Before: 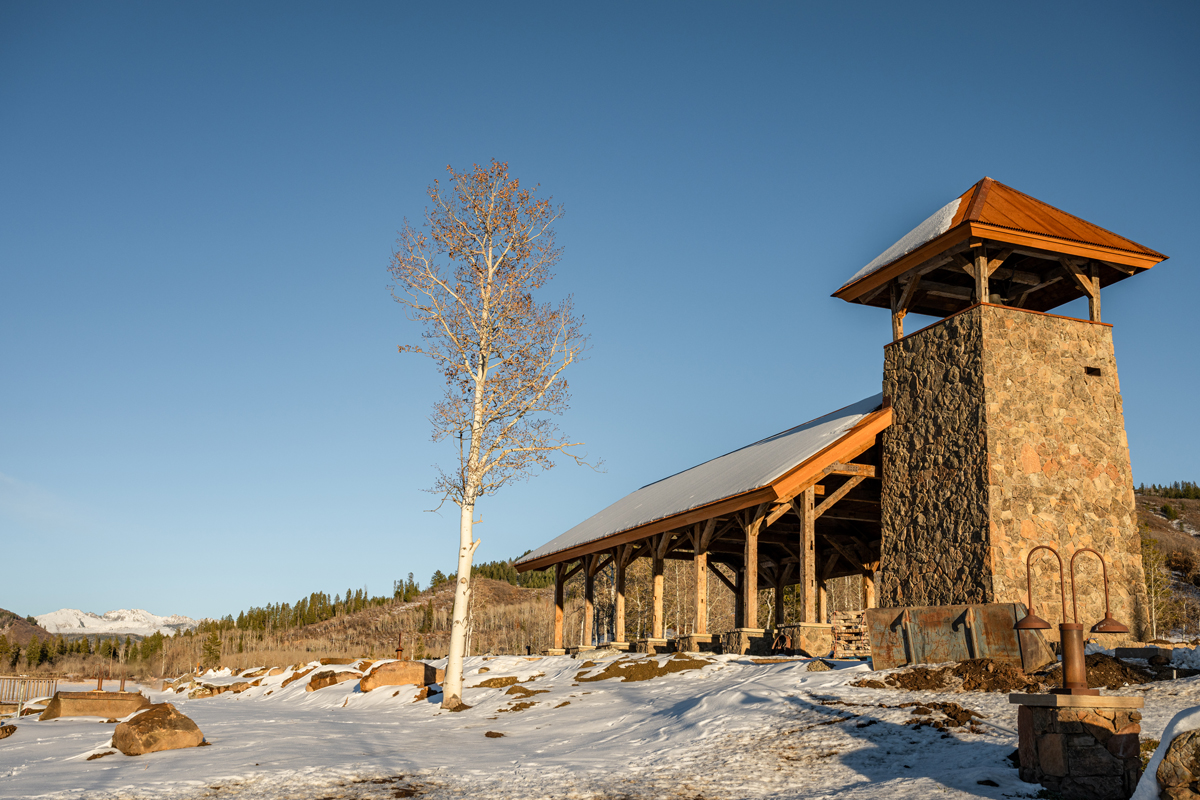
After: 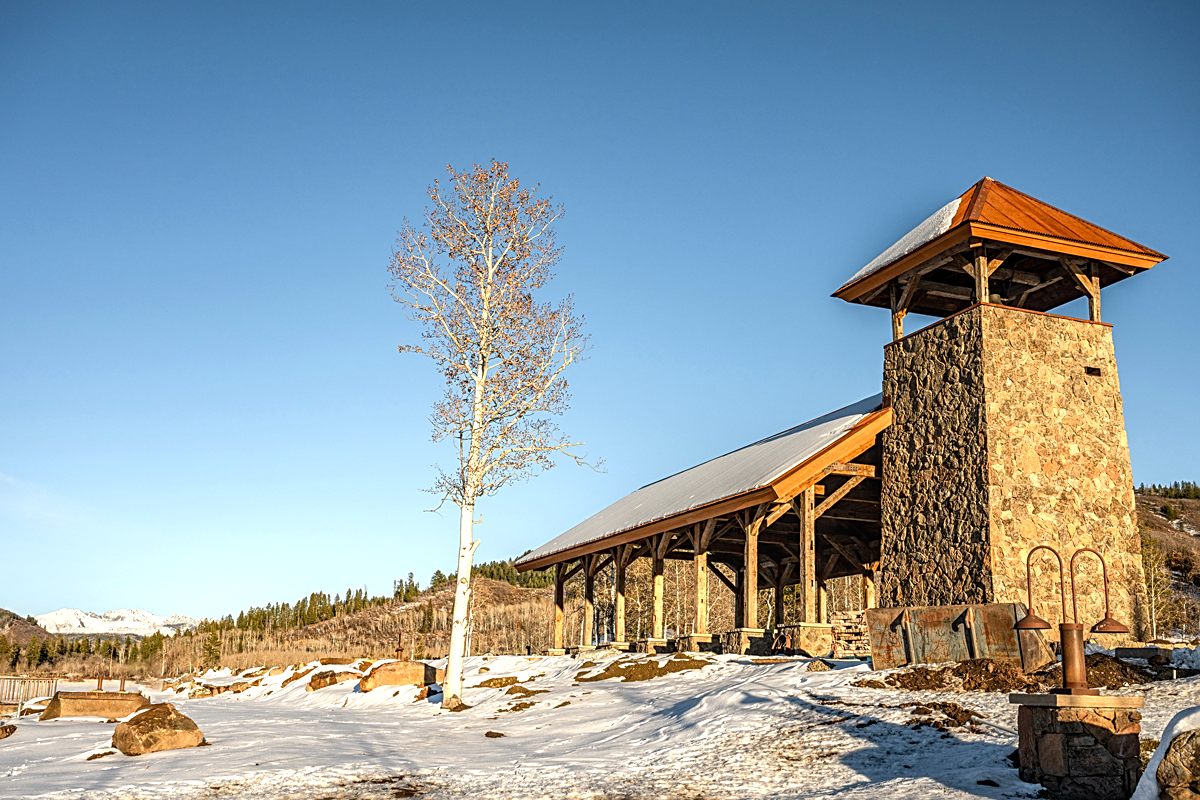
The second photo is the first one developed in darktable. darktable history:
local contrast: on, module defaults
sharpen: amount 0.569
exposure: exposure 0.585 EV, compensate exposure bias true, compensate highlight preservation false
